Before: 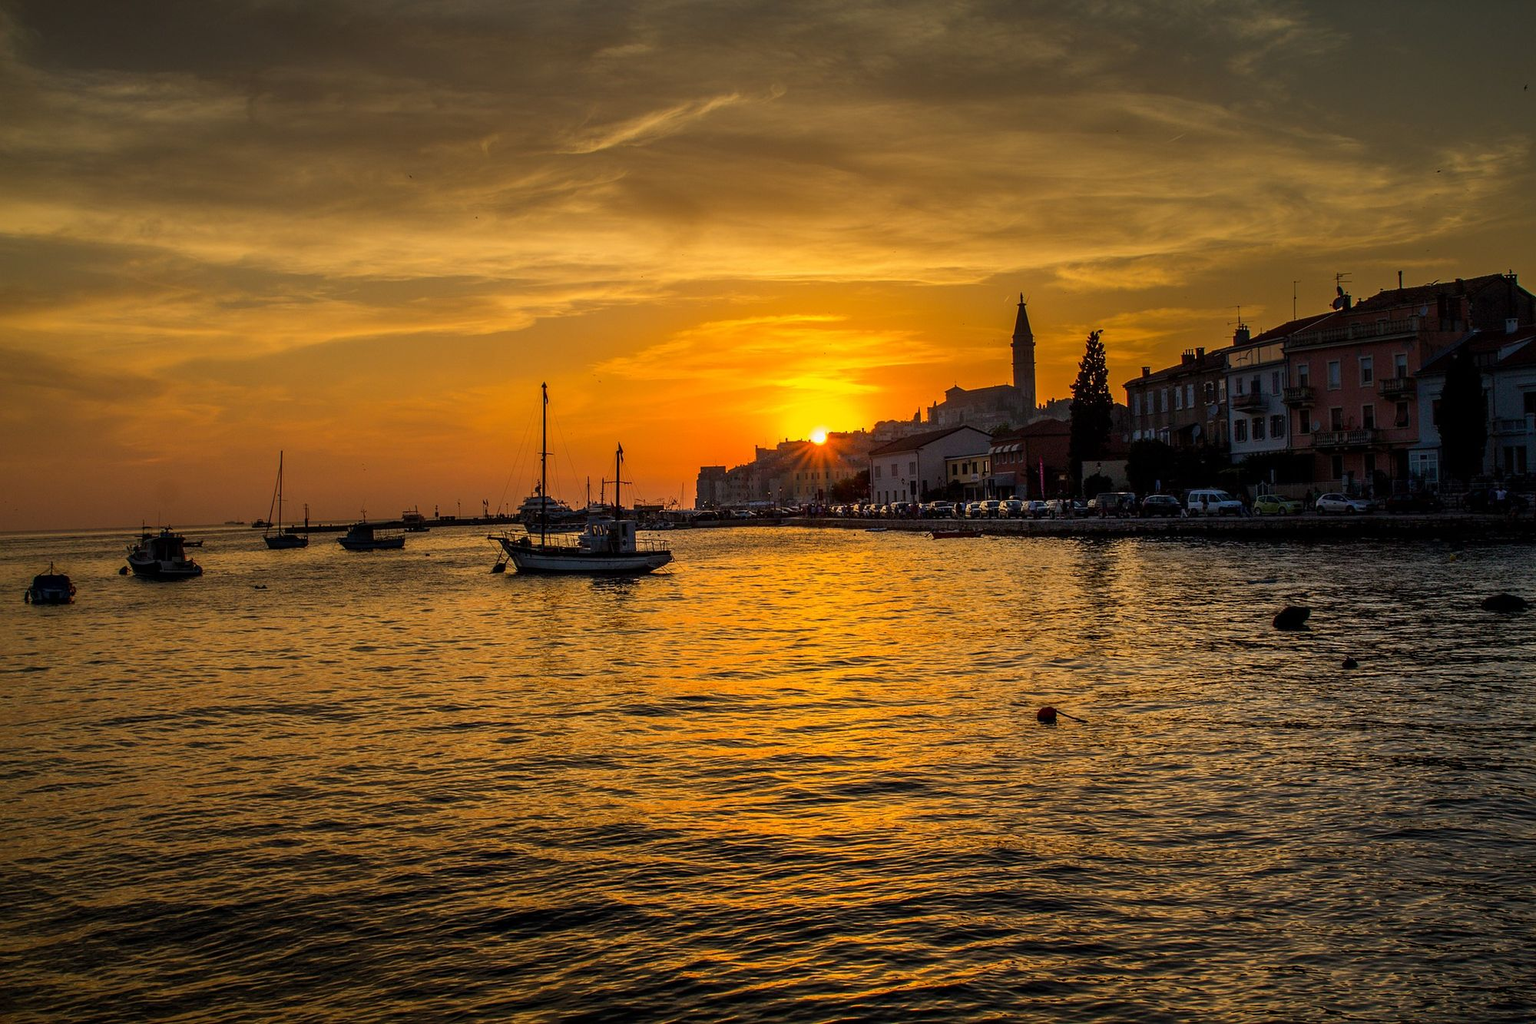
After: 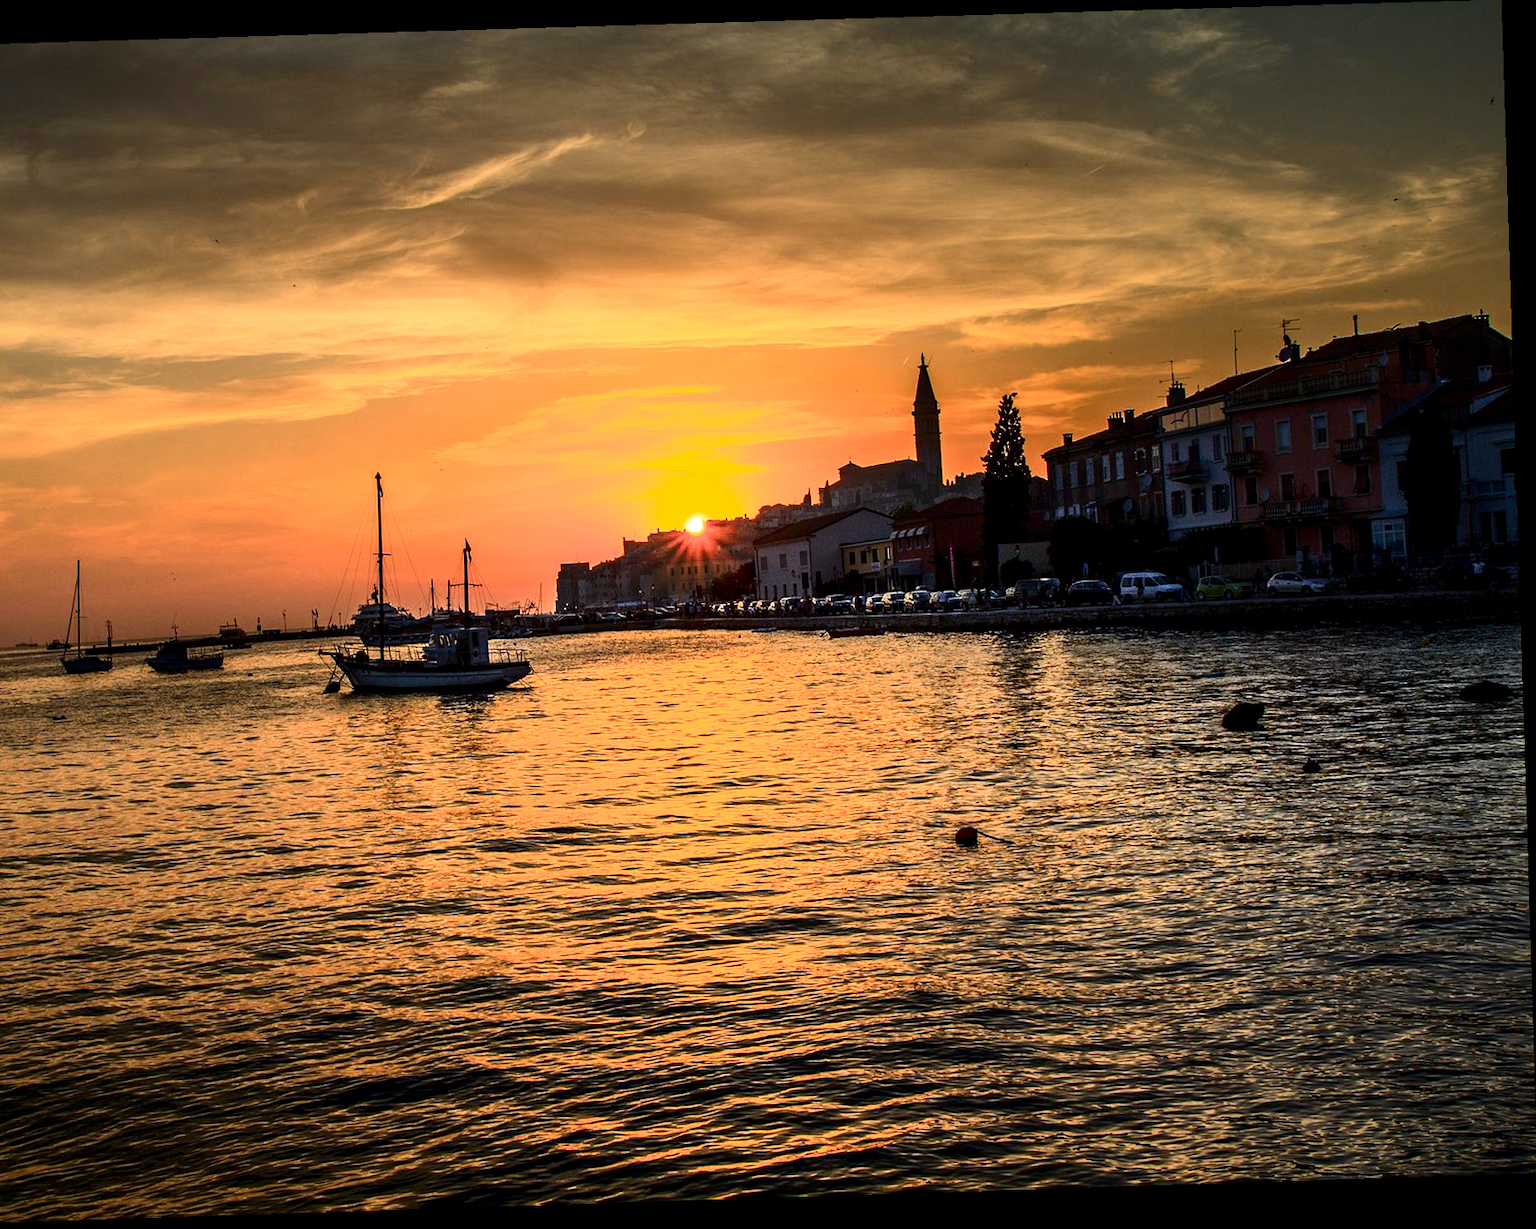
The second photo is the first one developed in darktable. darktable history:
exposure: exposure 0.6 EV, compensate highlight preservation false
crop and rotate: left 14.584%
contrast brightness saturation: contrast 0.25, saturation -0.31
white balance: red 0.924, blue 1.095
color zones: curves: ch0 [(0.473, 0.374) (0.742, 0.784)]; ch1 [(0.354, 0.737) (0.742, 0.705)]; ch2 [(0.318, 0.421) (0.758, 0.532)]
color balance: mode lift, gamma, gain (sRGB), lift [0.97, 1, 1, 1], gamma [1.03, 1, 1, 1]
rotate and perspective: rotation -1.77°, lens shift (horizontal) 0.004, automatic cropping off
